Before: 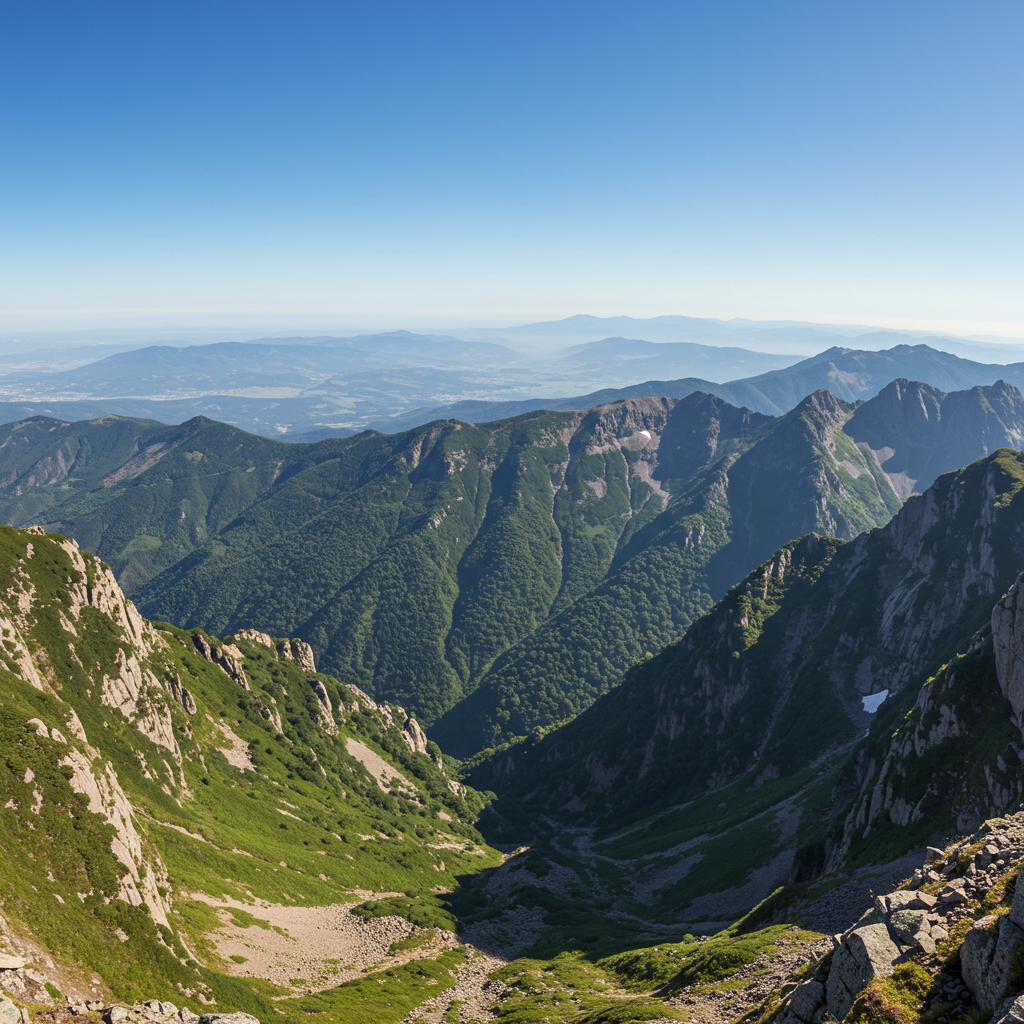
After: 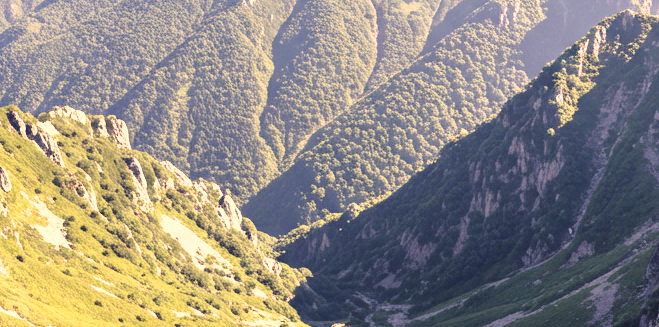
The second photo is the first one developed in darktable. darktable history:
exposure: black level correction -0.002, exposure 1.35 EV, compensate highlight preservation false
color correction: highlights a* 19.59, highlights b* 27.49, shadows a* 3.46, shadows b* -17.28, saturation 0.73
crop: left 18.091%, top 51.13%, right 17.525%, bottom 16.85%
base curve: curves: ch0 [(0, 0) (0.028, 0.03) (0.121, 0.232) (0.46, 0.748) (0.859, 0.968) (1, 1)], preserve colors none
